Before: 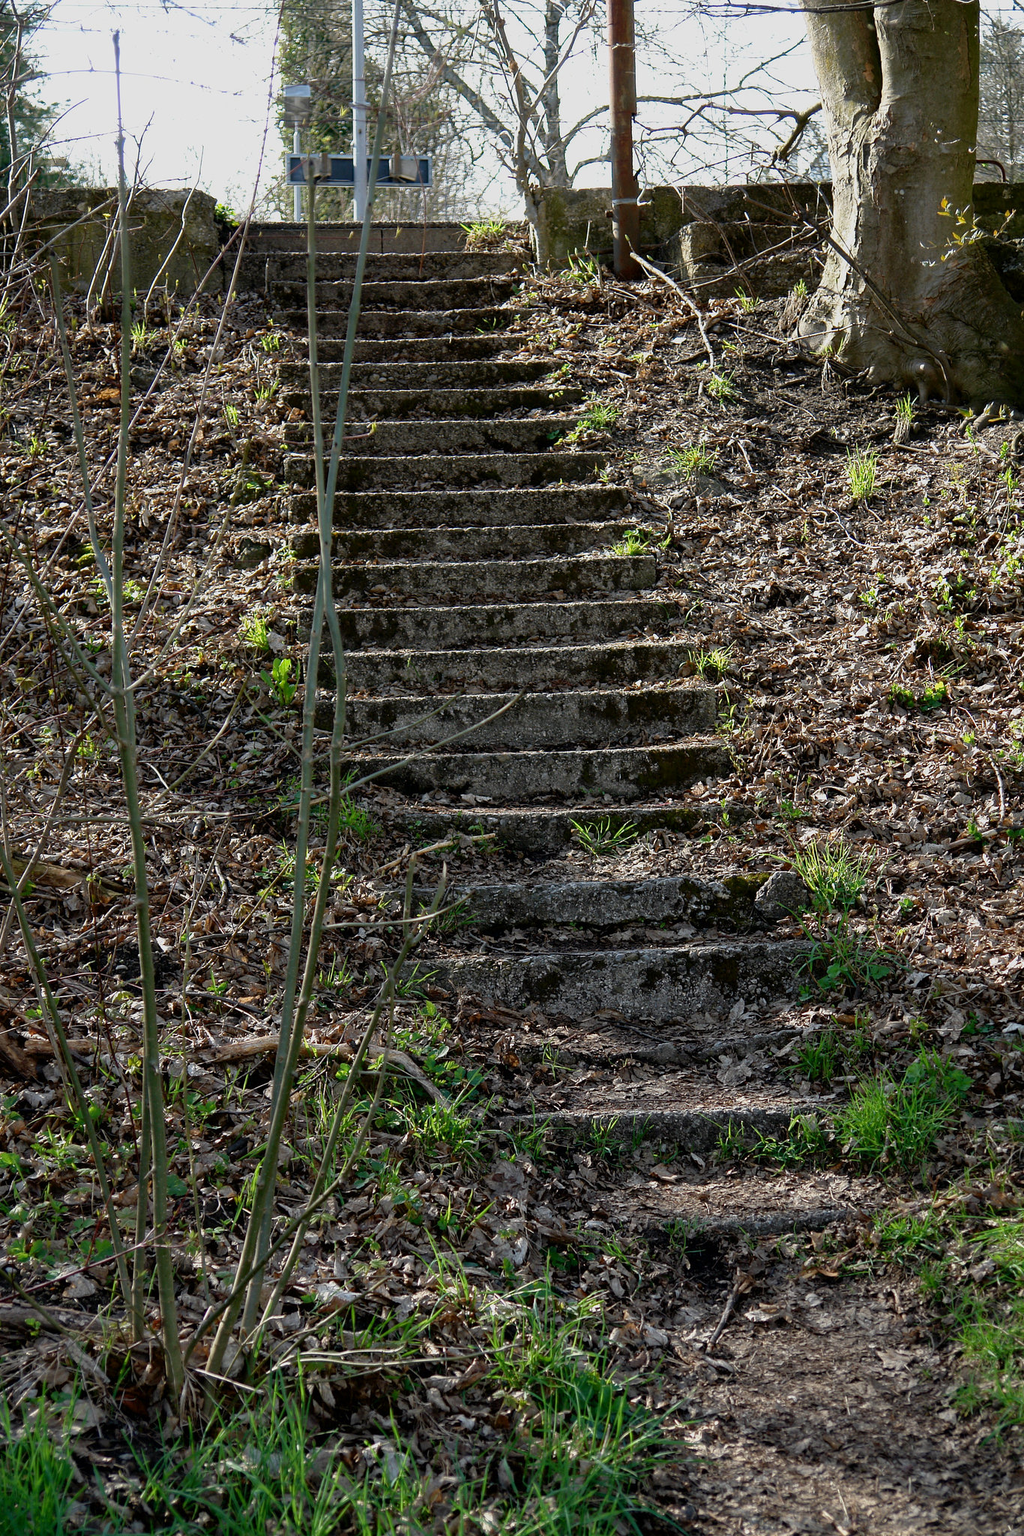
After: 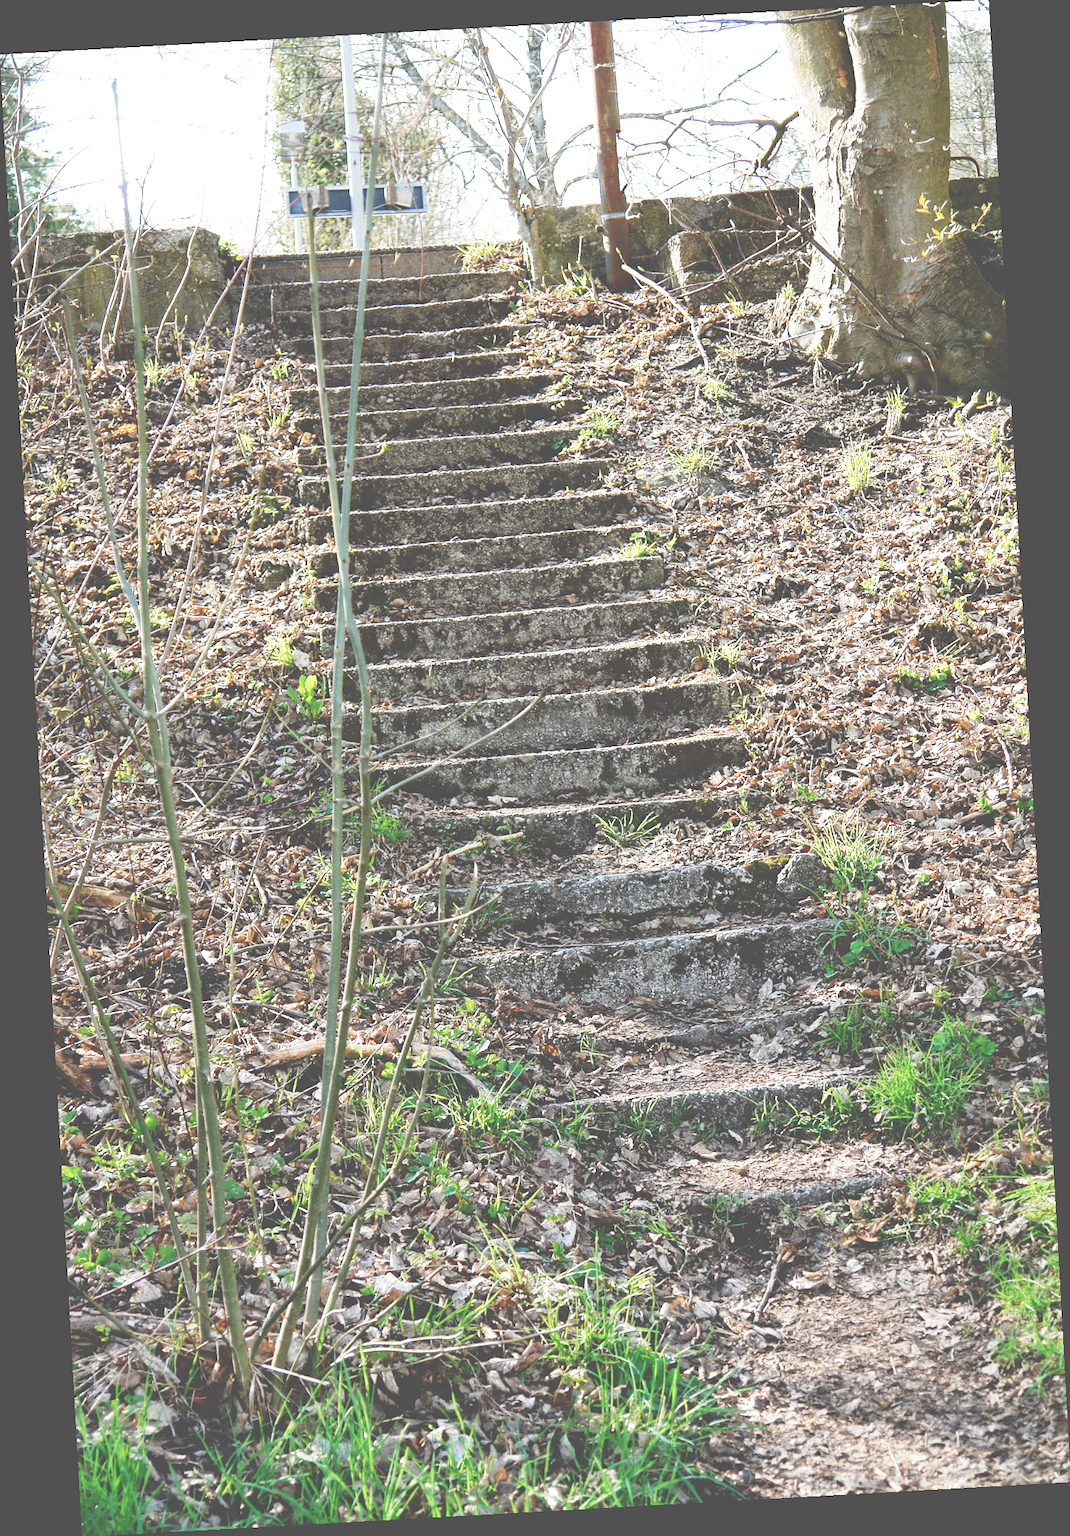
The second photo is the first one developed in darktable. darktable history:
rotate and perspective: rotation -3.18°, automatic cropping off
base curve: curves: ch0 [(0, 0) (0.088, 0.125) (0.176, 0.251) (0.354, 0.501) (0.613, 0.749) (1, 0.877)], preserve colors none
exposure: black level correction -0.023, exposure 1.397 EV, compensate highlight preservation false
